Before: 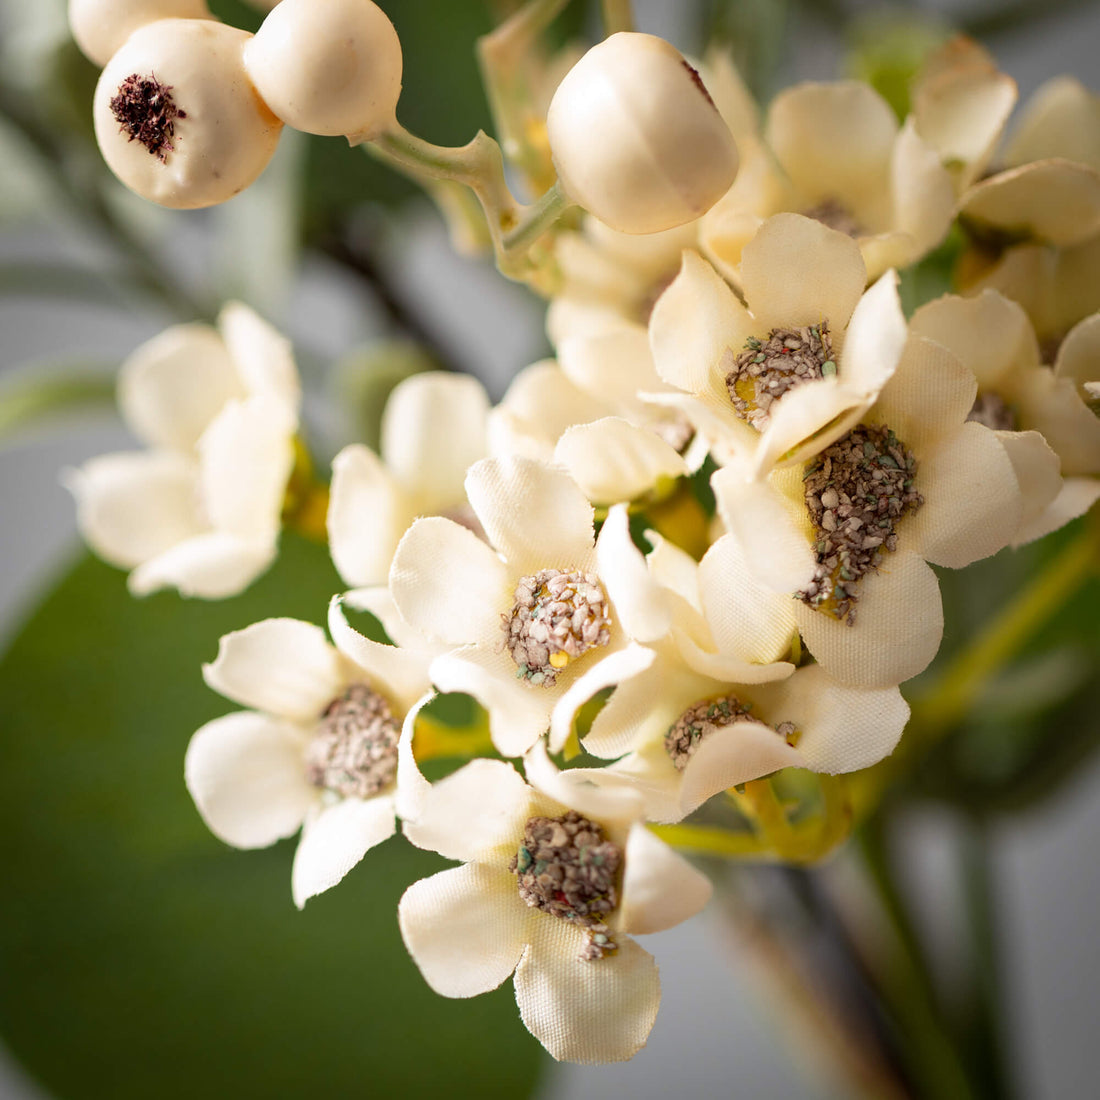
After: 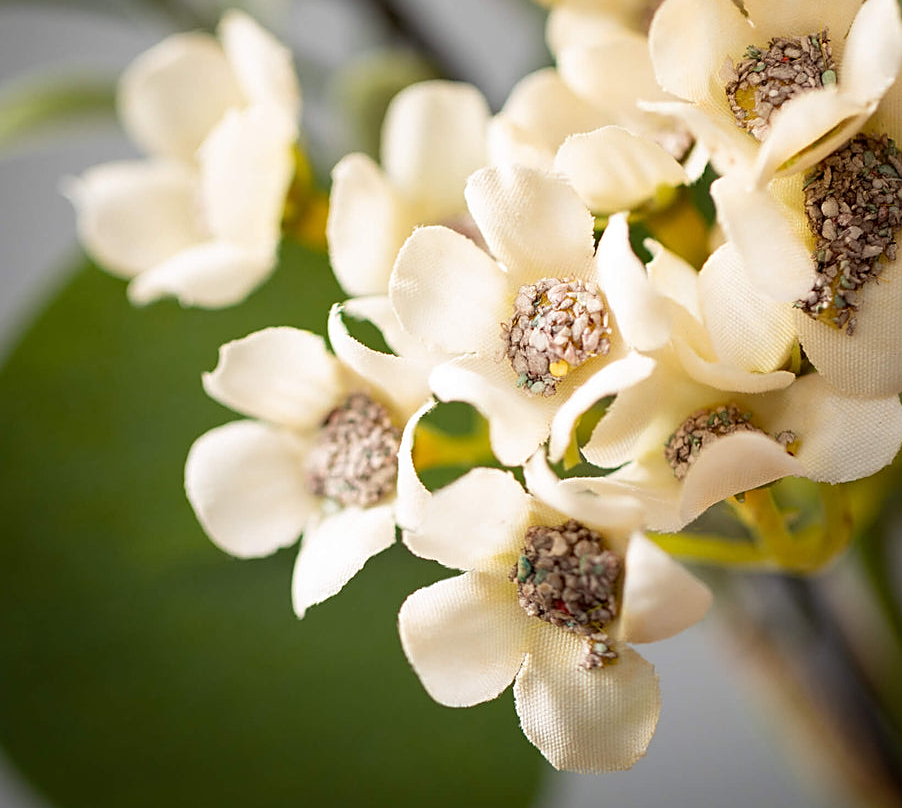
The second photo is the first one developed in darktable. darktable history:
crop: top 26.531%, right 17.959%
sharpen: on, module defaults
